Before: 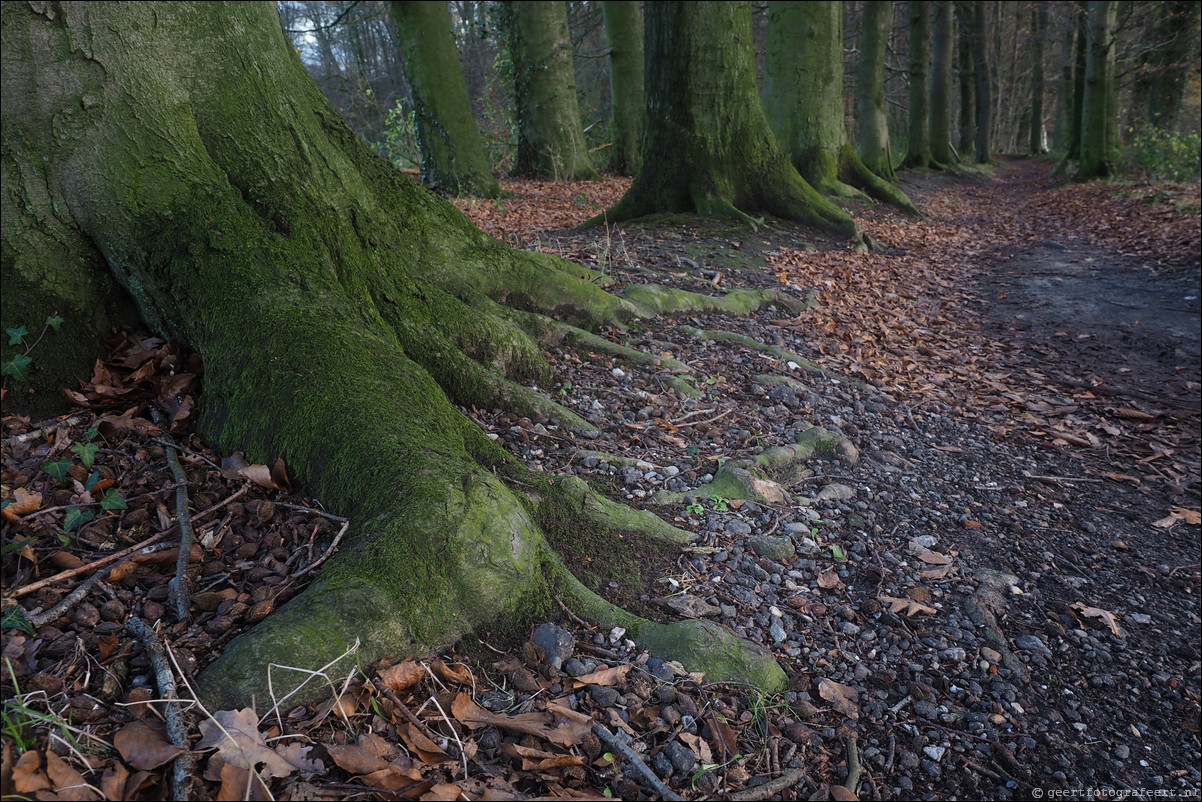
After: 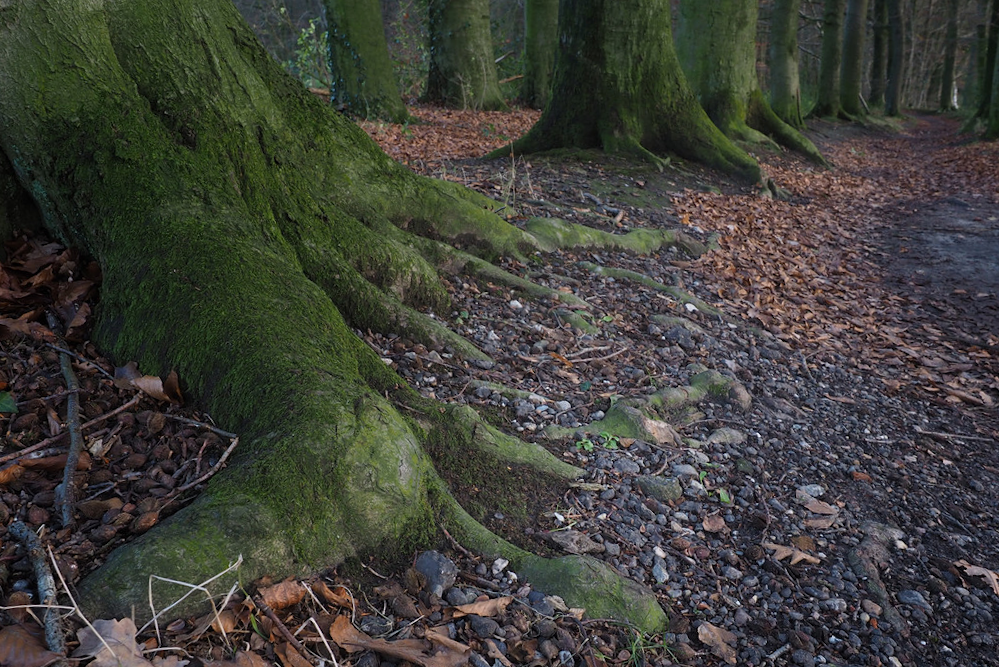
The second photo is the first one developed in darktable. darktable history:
shadows and highlights: shadows -23.8, highlights 50.31, soften with gaussian
crop and rotate: angle -3.27°, left 5.238%, top 5.182%, right 4.636%, bottom 4.56%
